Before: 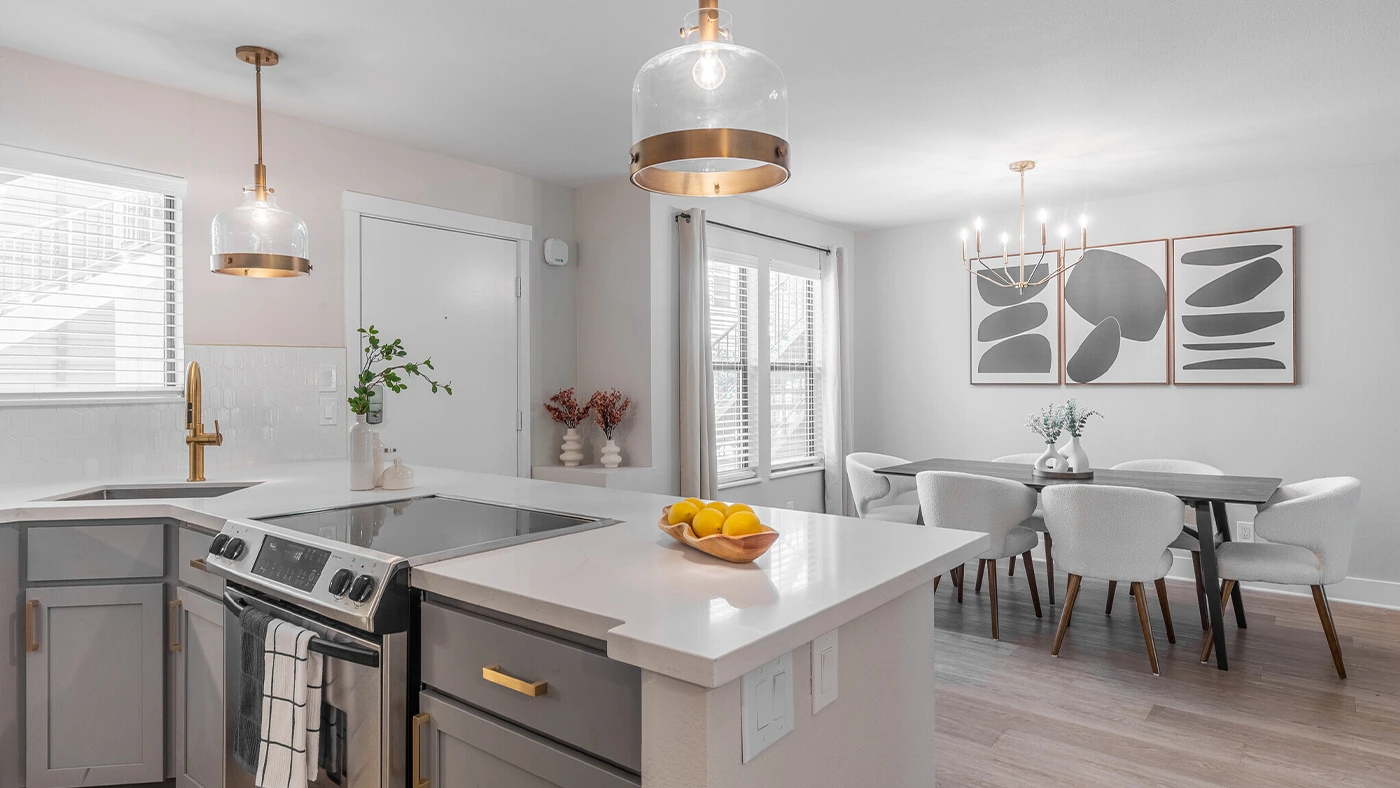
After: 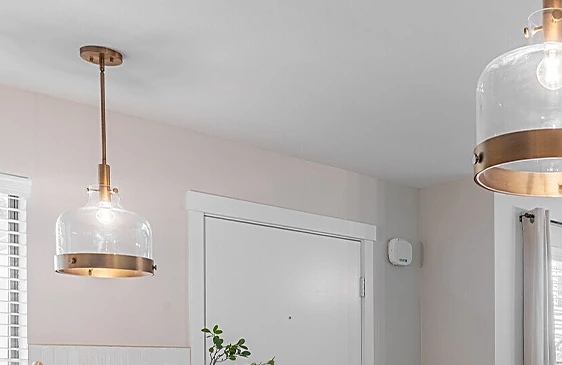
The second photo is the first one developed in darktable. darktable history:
sharpen: on, module defaults
crop and rotate: left 11.208%, top 0.078%, right 48.629%, bottom 53.51%
